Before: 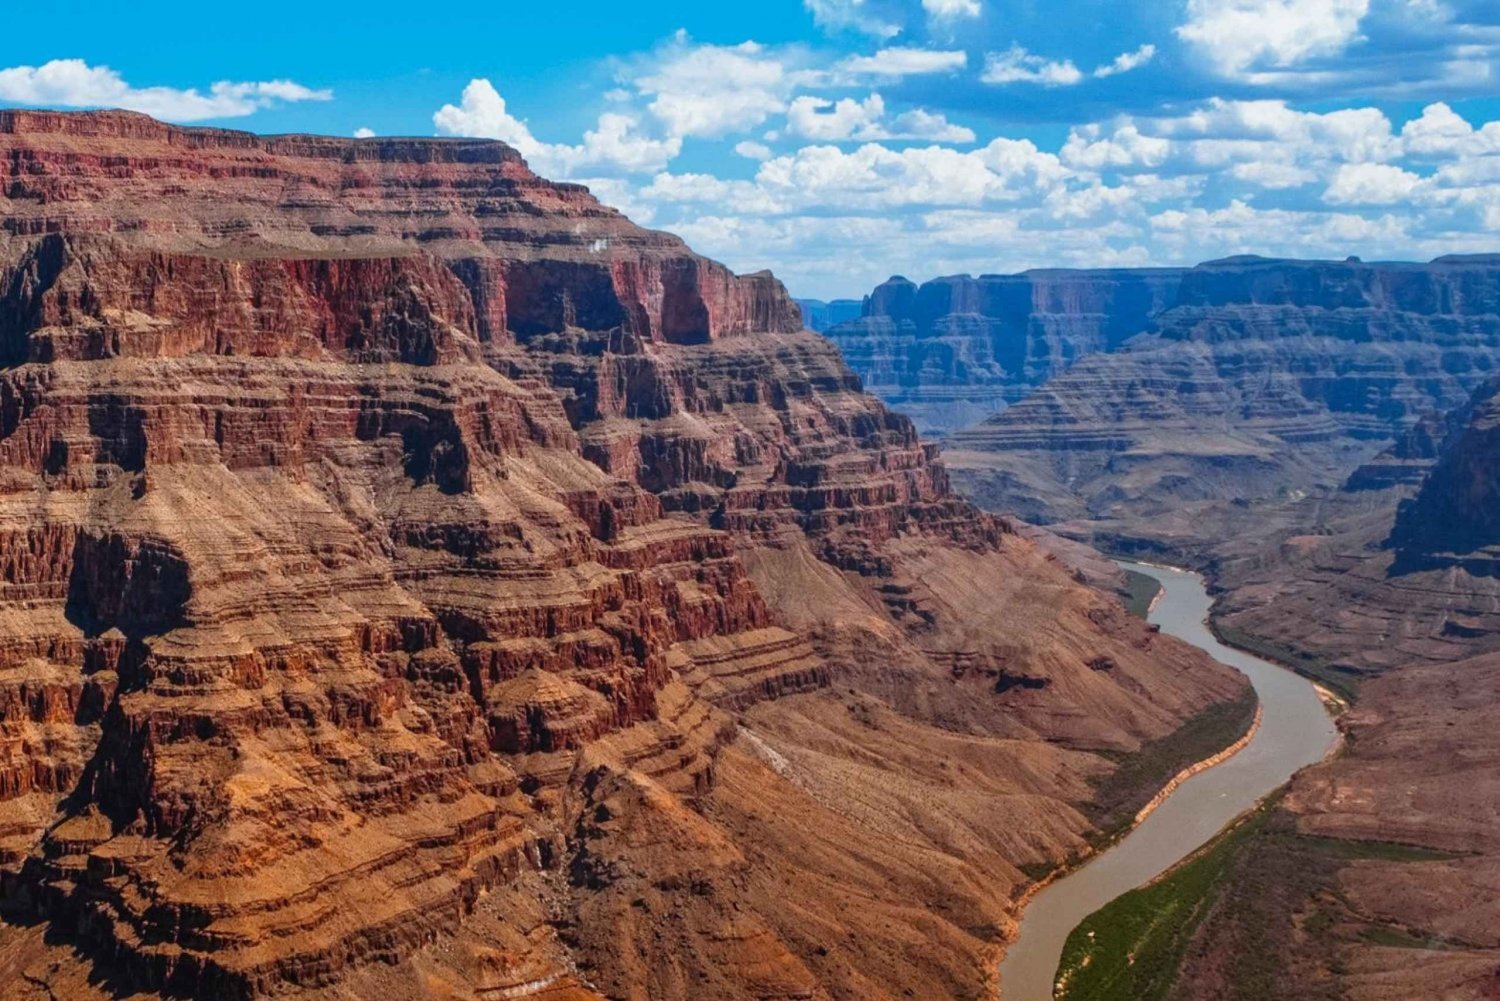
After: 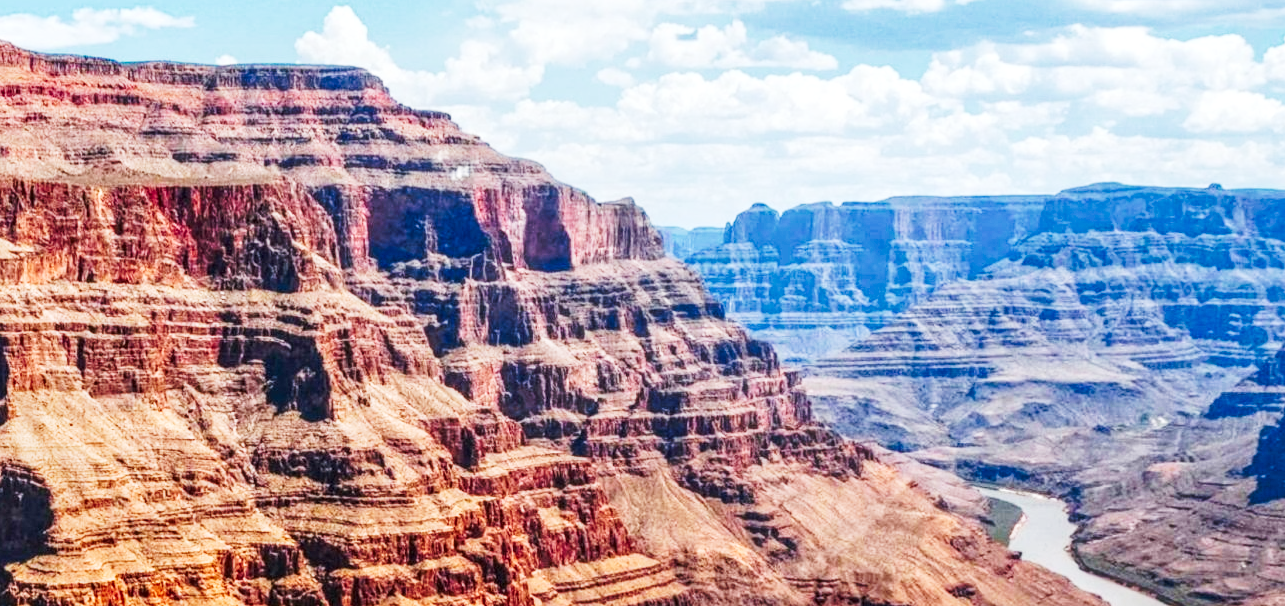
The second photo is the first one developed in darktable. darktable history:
crop and rotate: left 9.25%, top 7.301%, right 5.034%, bottom 32.117%
tone curve: curves: ch0 [(0, 0) (0.003, 0.004) (0.011, 0.015) (0.025, 0.034) (0.044, 0.061) (0.069, 0.095) (0.1, 0.137) (0.136, 0.187) (0.177, 0.244) (0.224, 0.308) (0.277, 0.415) (0.335, 0.532) (0.399, 0.642) (0.468, 0.747) (0.543, 0.829) (0.623, 0.886) (0.709, 0.924) (0.801, 0.951) (0.898, 0.975) (1, 1)], preserve colors none
local contrast: detail 130%
